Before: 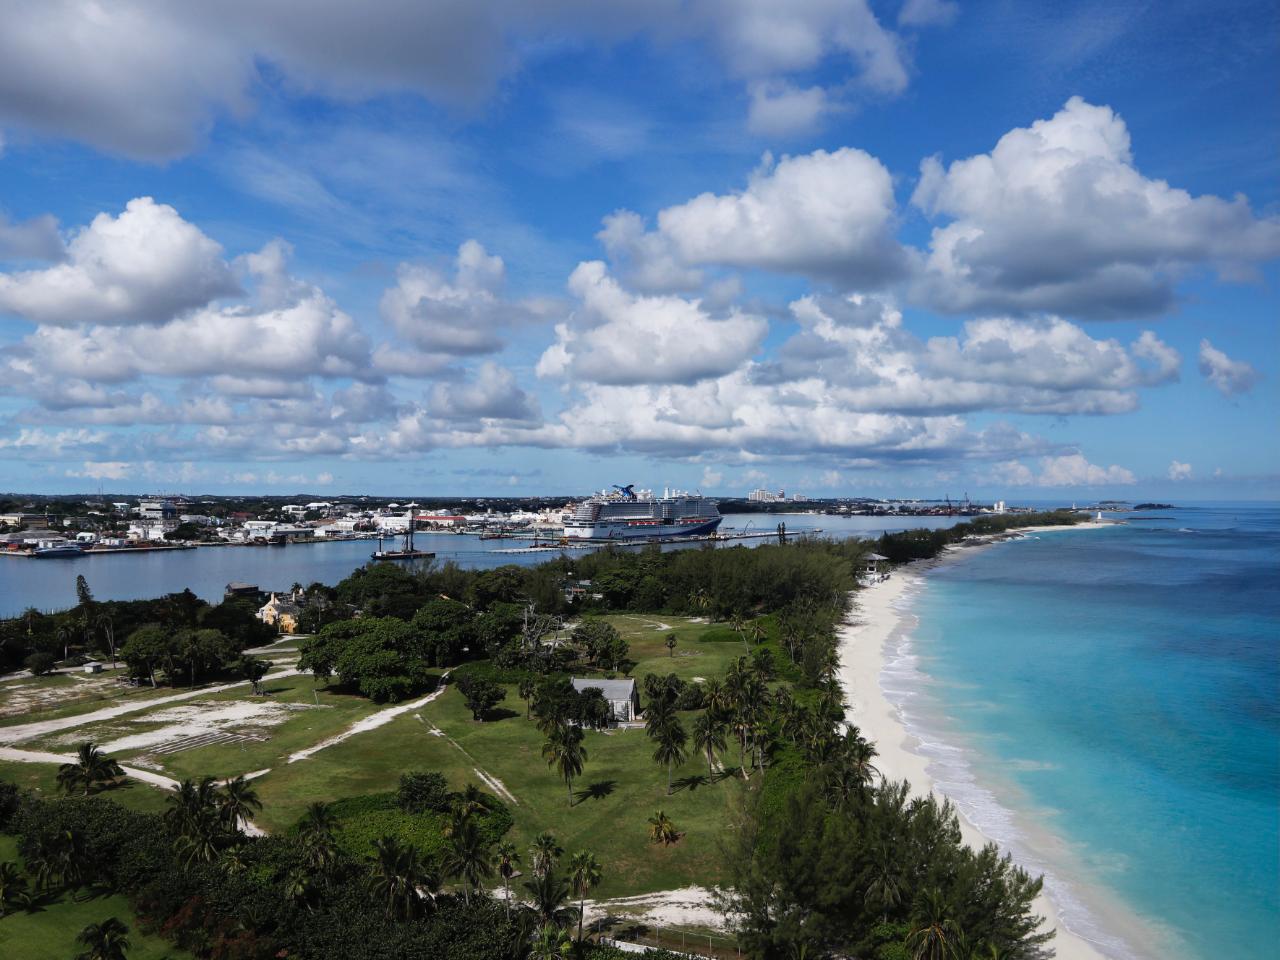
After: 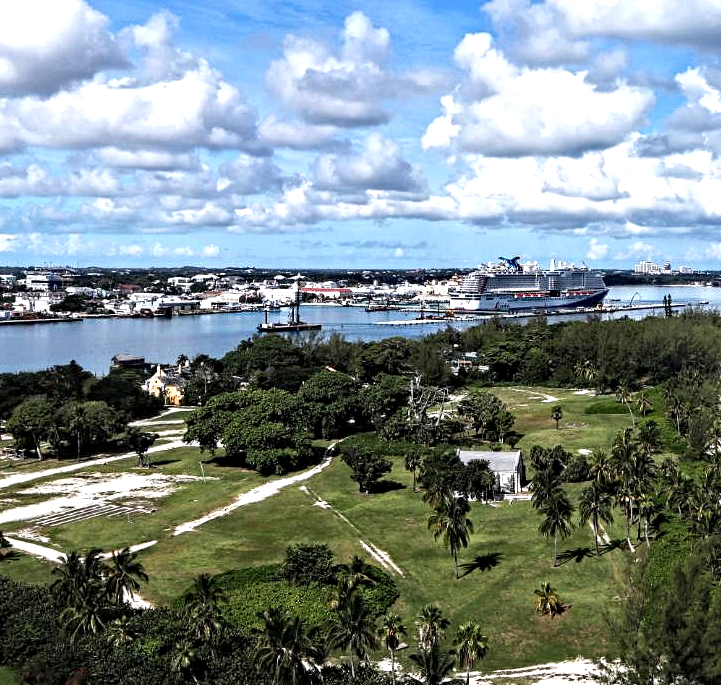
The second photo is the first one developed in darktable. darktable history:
exposure: exposure 0.766 EV, compensate highlight preservation false
crop: left 8.966%, top 23.852%, right 34.699%, bottom 4.703%
contrast equalizer: octaves 7, y [[0.5, 0.542, 0.583, 0.625, 0.667, 0.708], [0.5 ×6], [0.5 ×6], [0 ×6], [0 ×6]]
